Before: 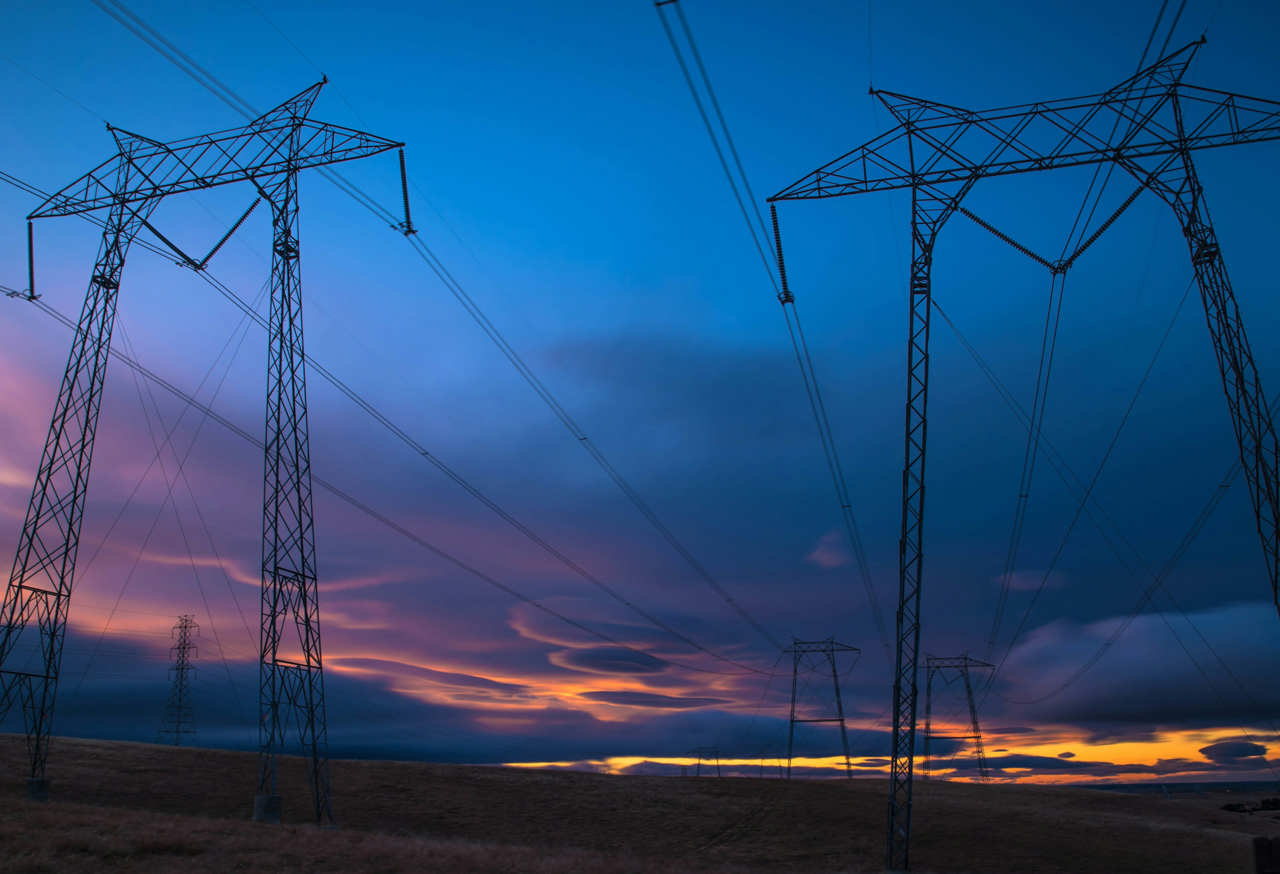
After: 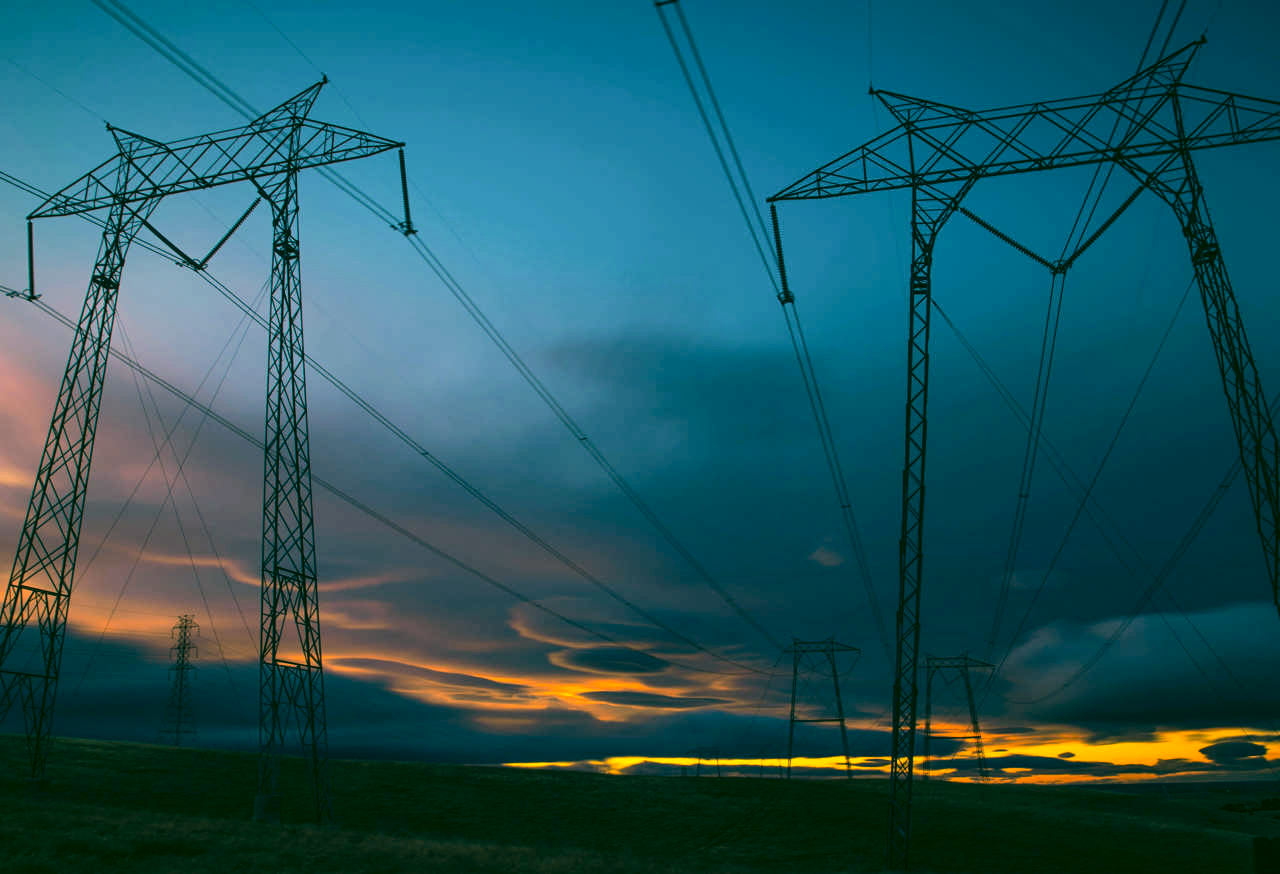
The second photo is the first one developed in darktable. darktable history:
color correction: highlights a* 5.62, highlights b* 33.57, shadows a* -25.86, shadows b* 4.02
white balance: red 1.045, blue 0.932
tone equalizer: -8 EV -0.417 EV, -7 EV -0.389 EV, -6 EV -0.333 EV, -5 EV -0.222 EV, -3 EV 0.222 EV, -2 EV 0.333 EV, -1 EV 0.389 EV, +0 EV 0.417 EV, edges refinement/feathering 500, mask exposure compensation -1.57 EV, preserve details no
